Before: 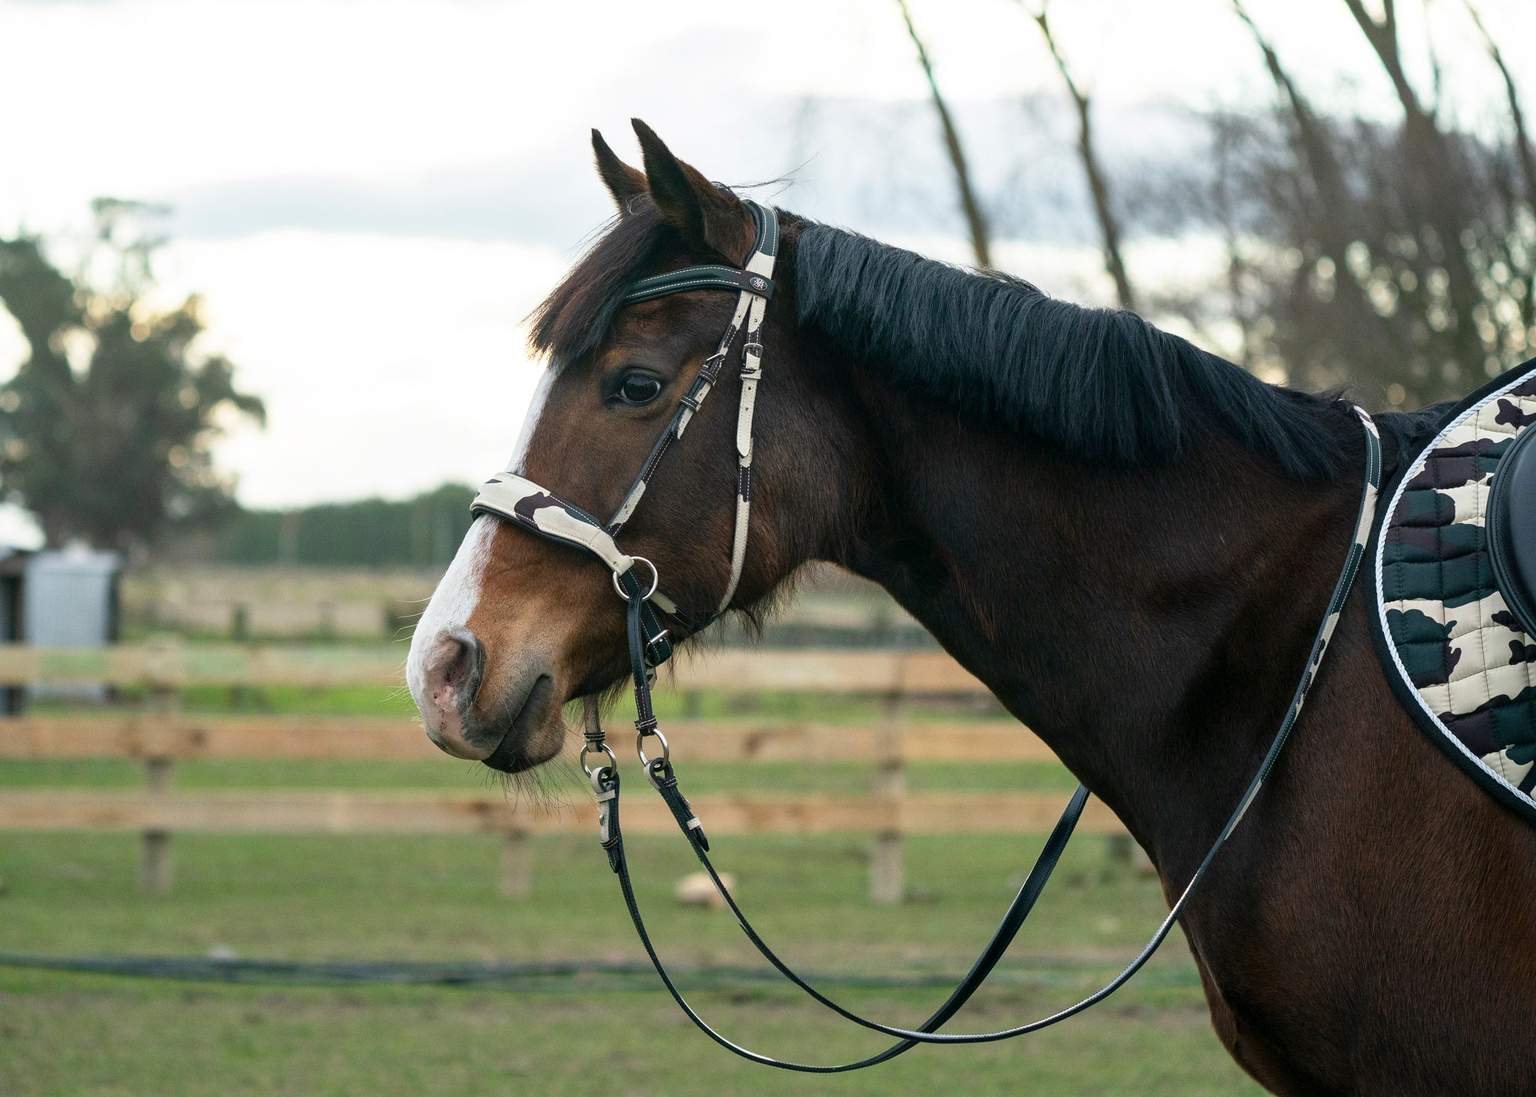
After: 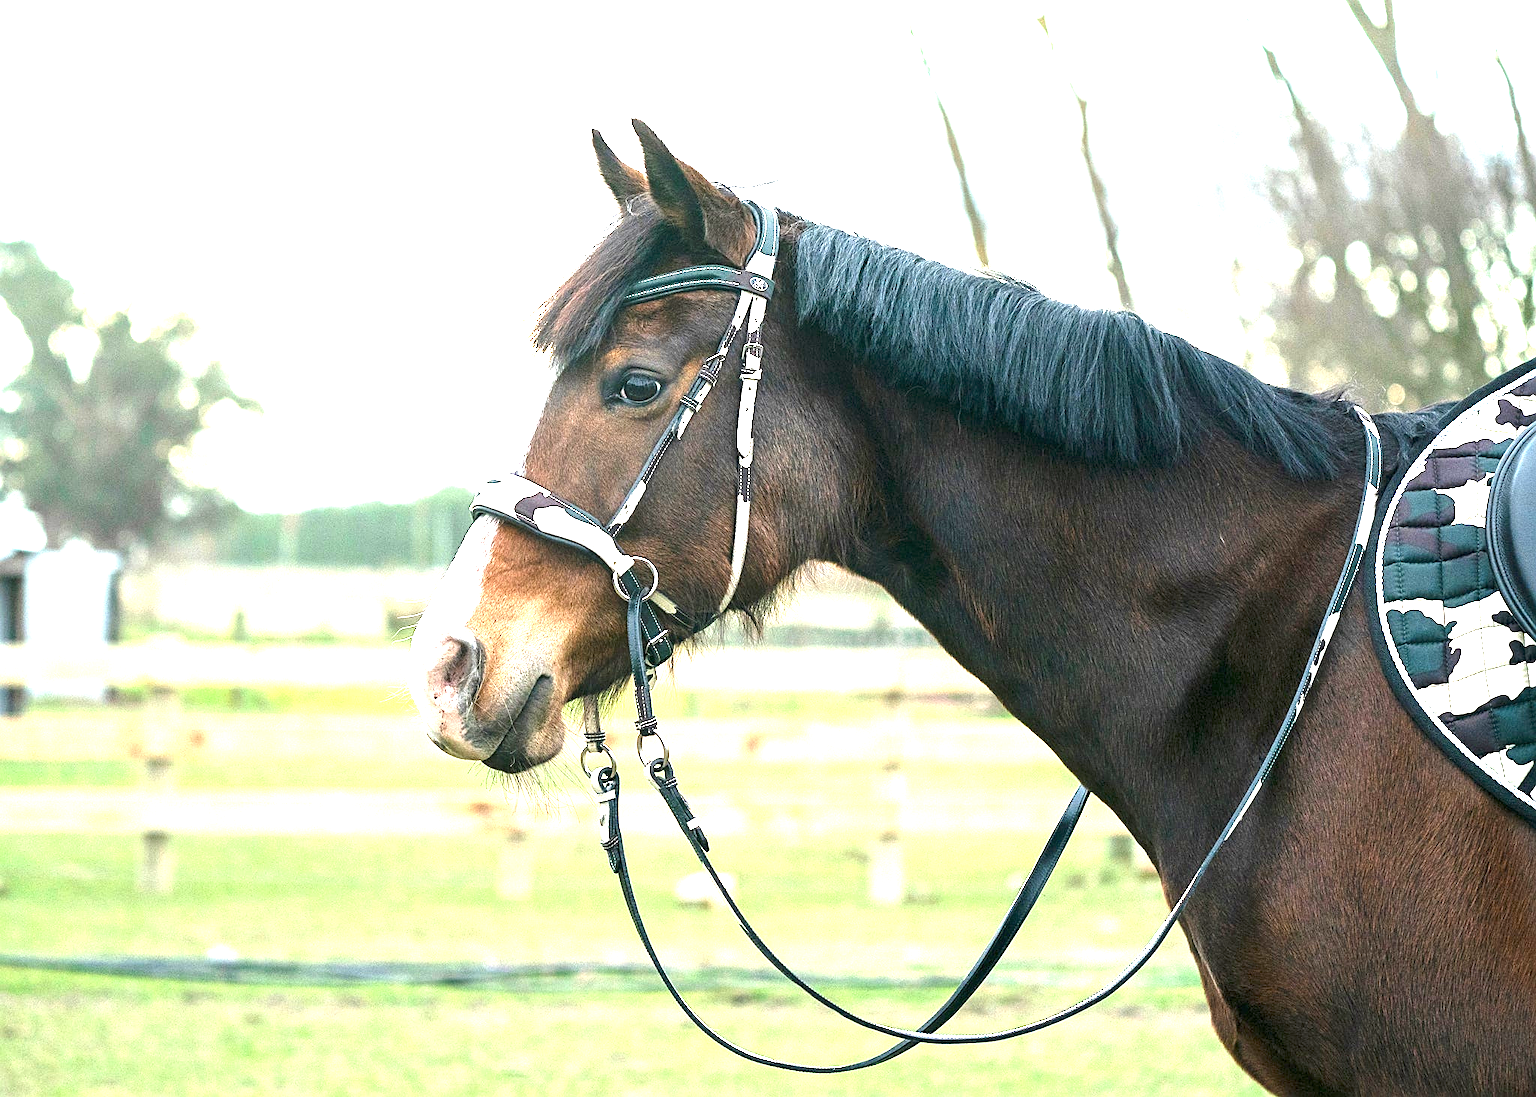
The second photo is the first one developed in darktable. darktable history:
sharpen: on, module defaults
exposure: black level correction 0, exposure 2.337 EV, compensate exposure bias true, compensate highlight preservation false
